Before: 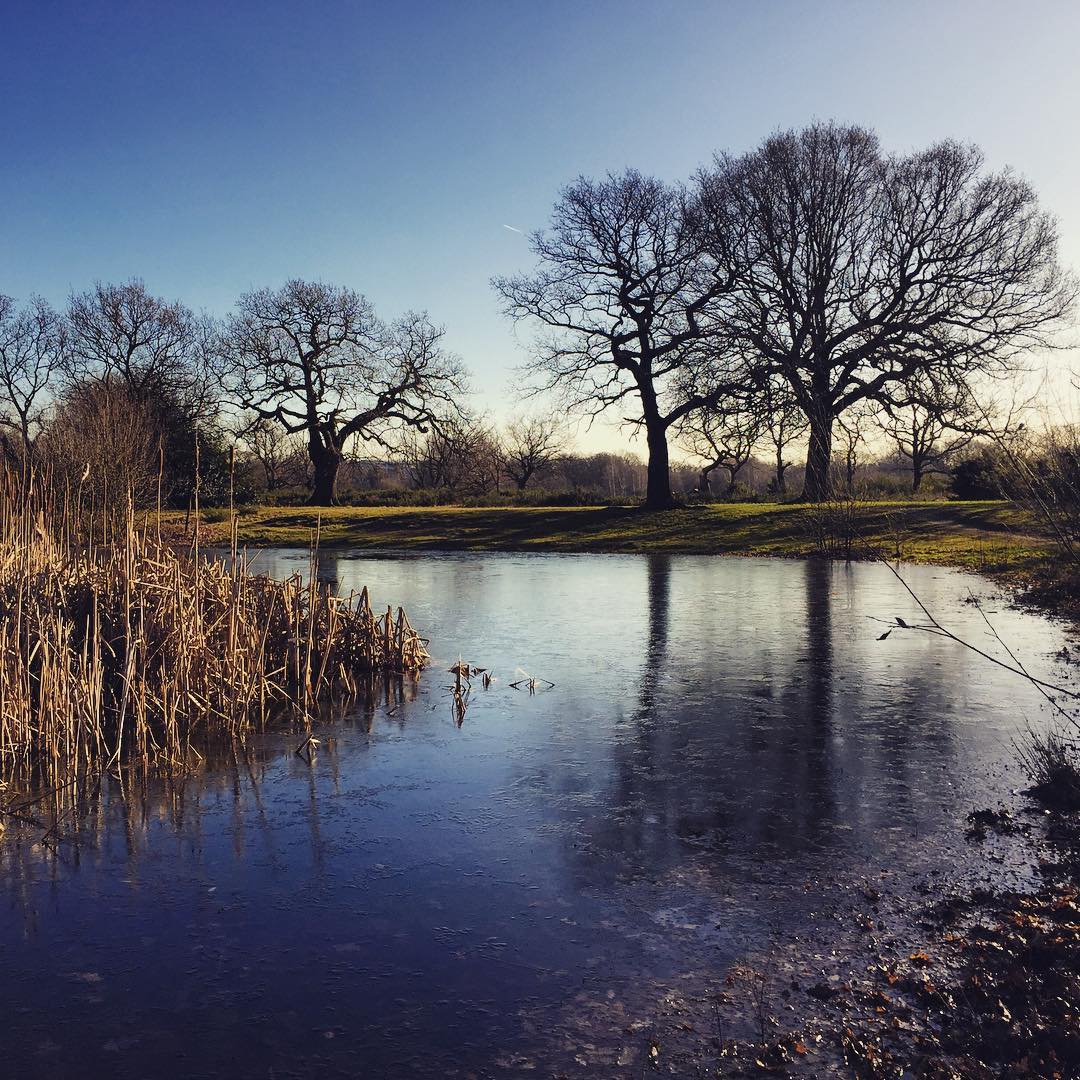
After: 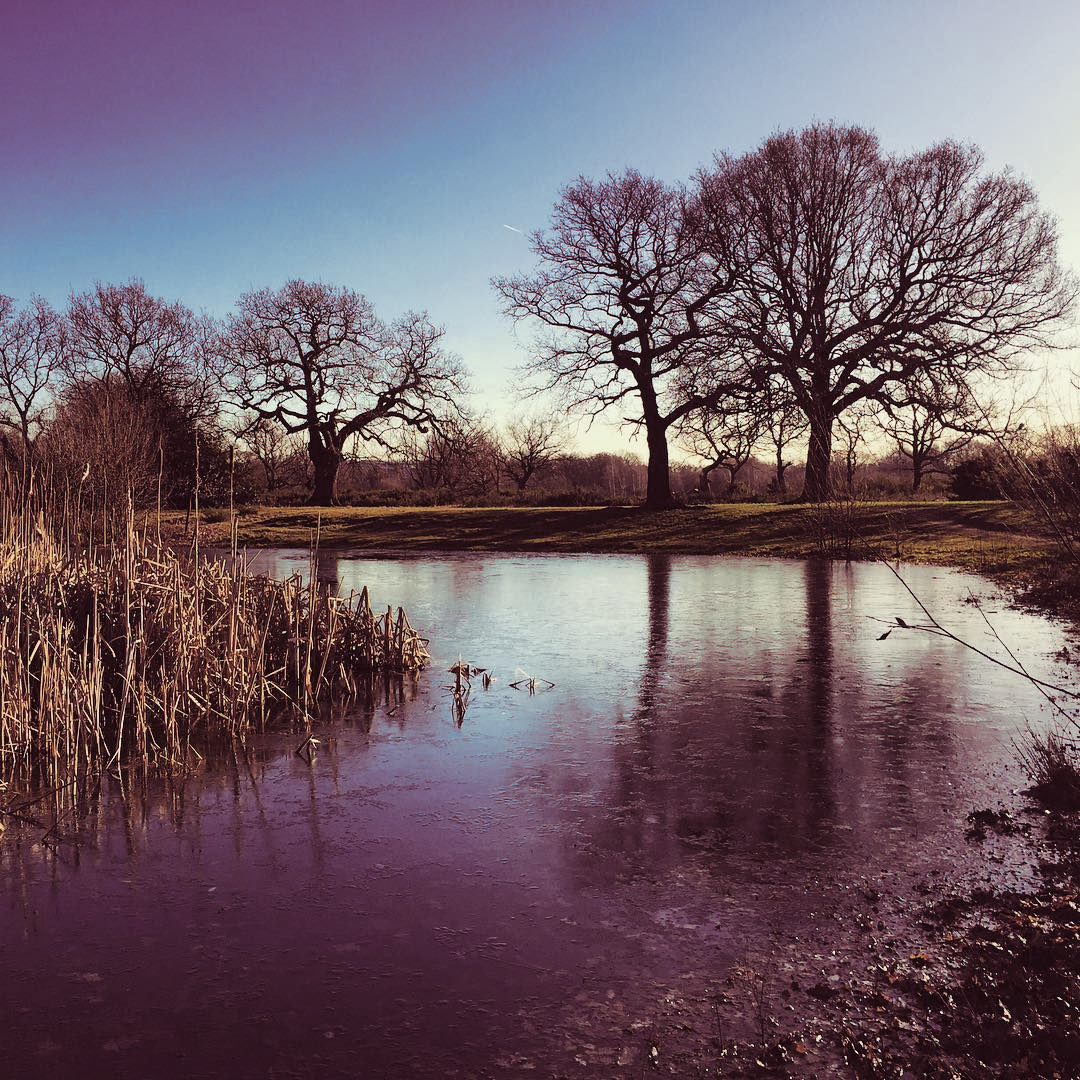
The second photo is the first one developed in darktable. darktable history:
color zones: curves: ch0 [(0.25, 0.5) (0.463, 0.627) (0.484, 0.637) (0.75, 0.5)]
split-toning: on, module defaults
